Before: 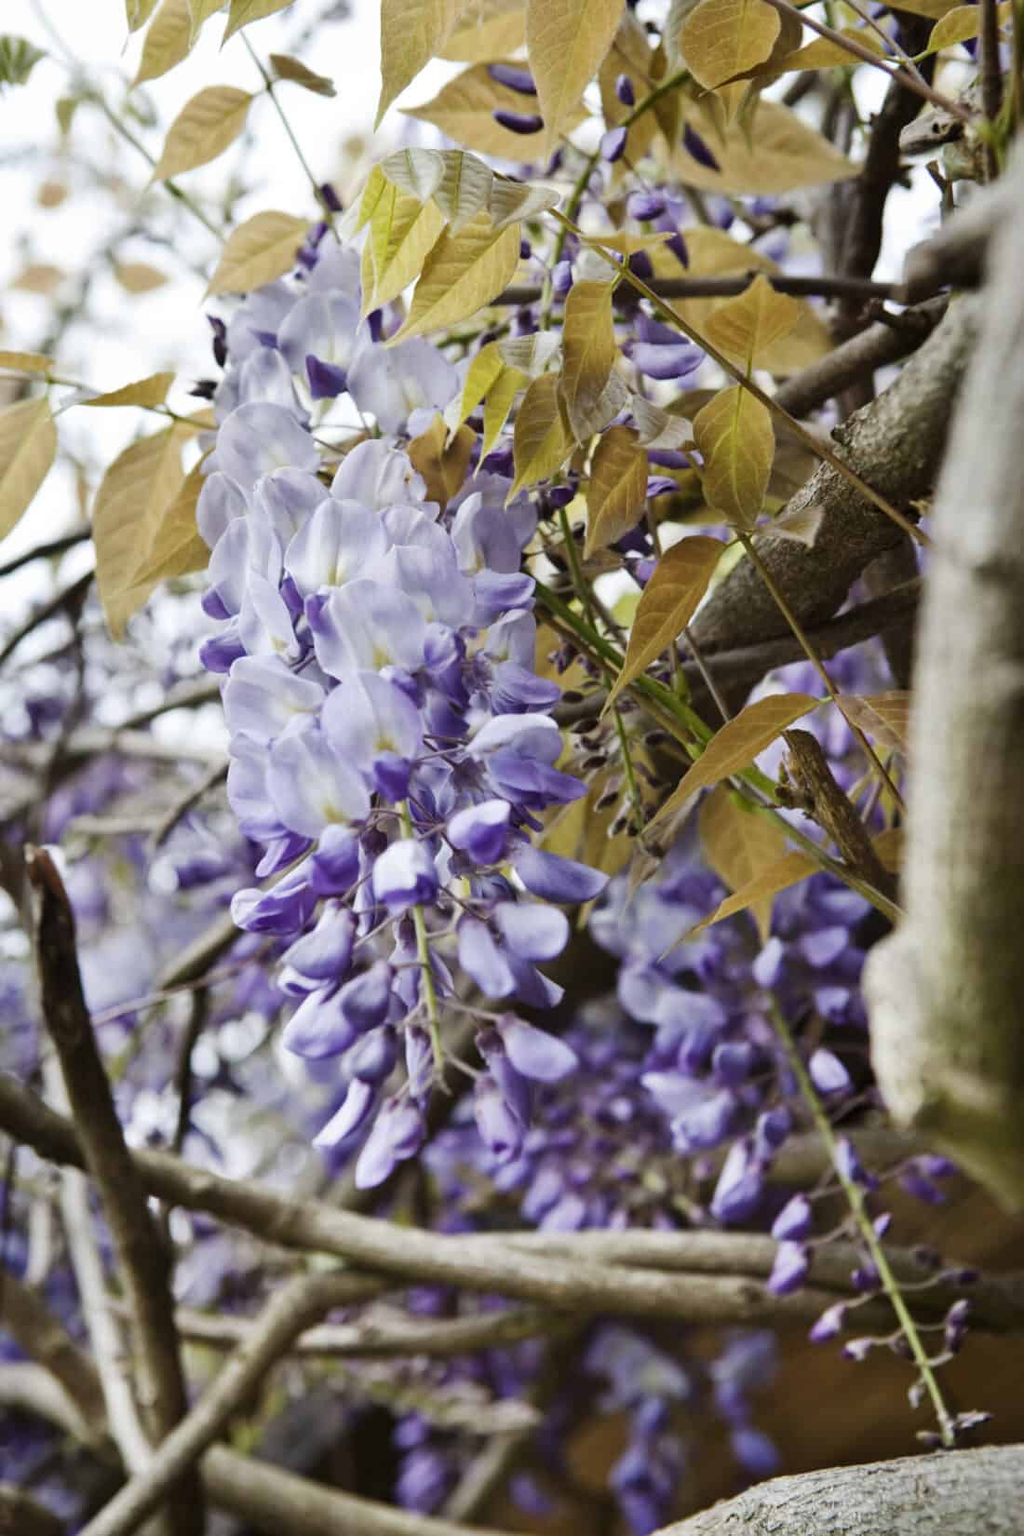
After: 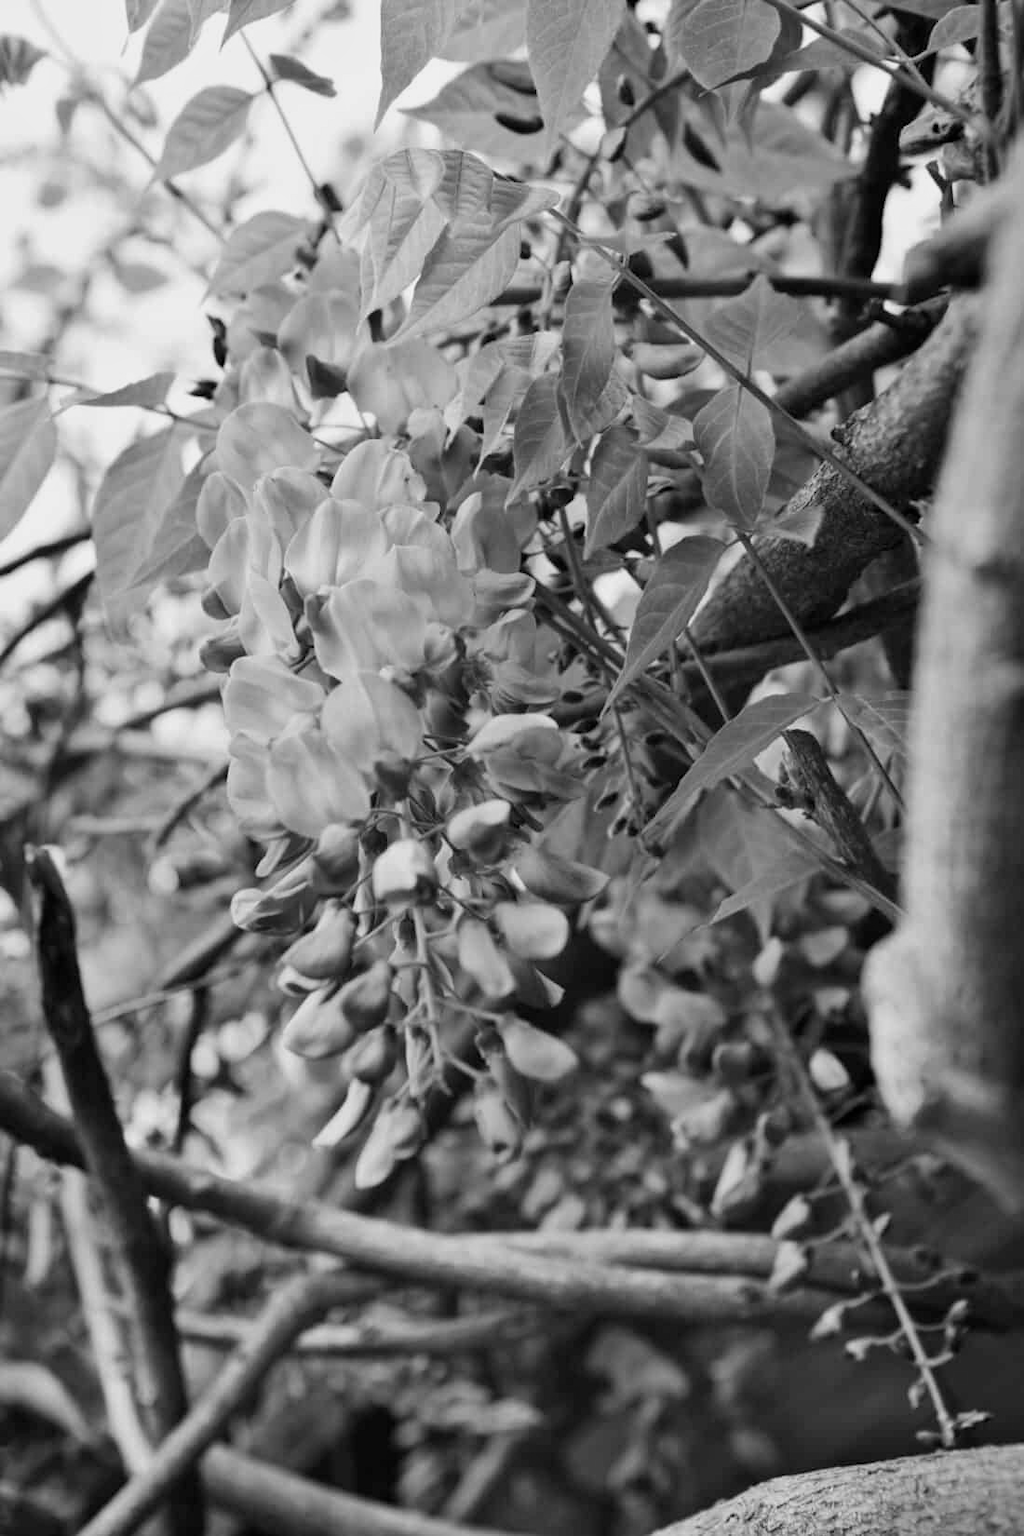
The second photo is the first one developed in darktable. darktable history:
tone equalizer: on, module defaults
monochrome: a -92.57, b 58.91
color balance rgb: perceptual saturation grading › global saturation 20%, global vibrance 20%
